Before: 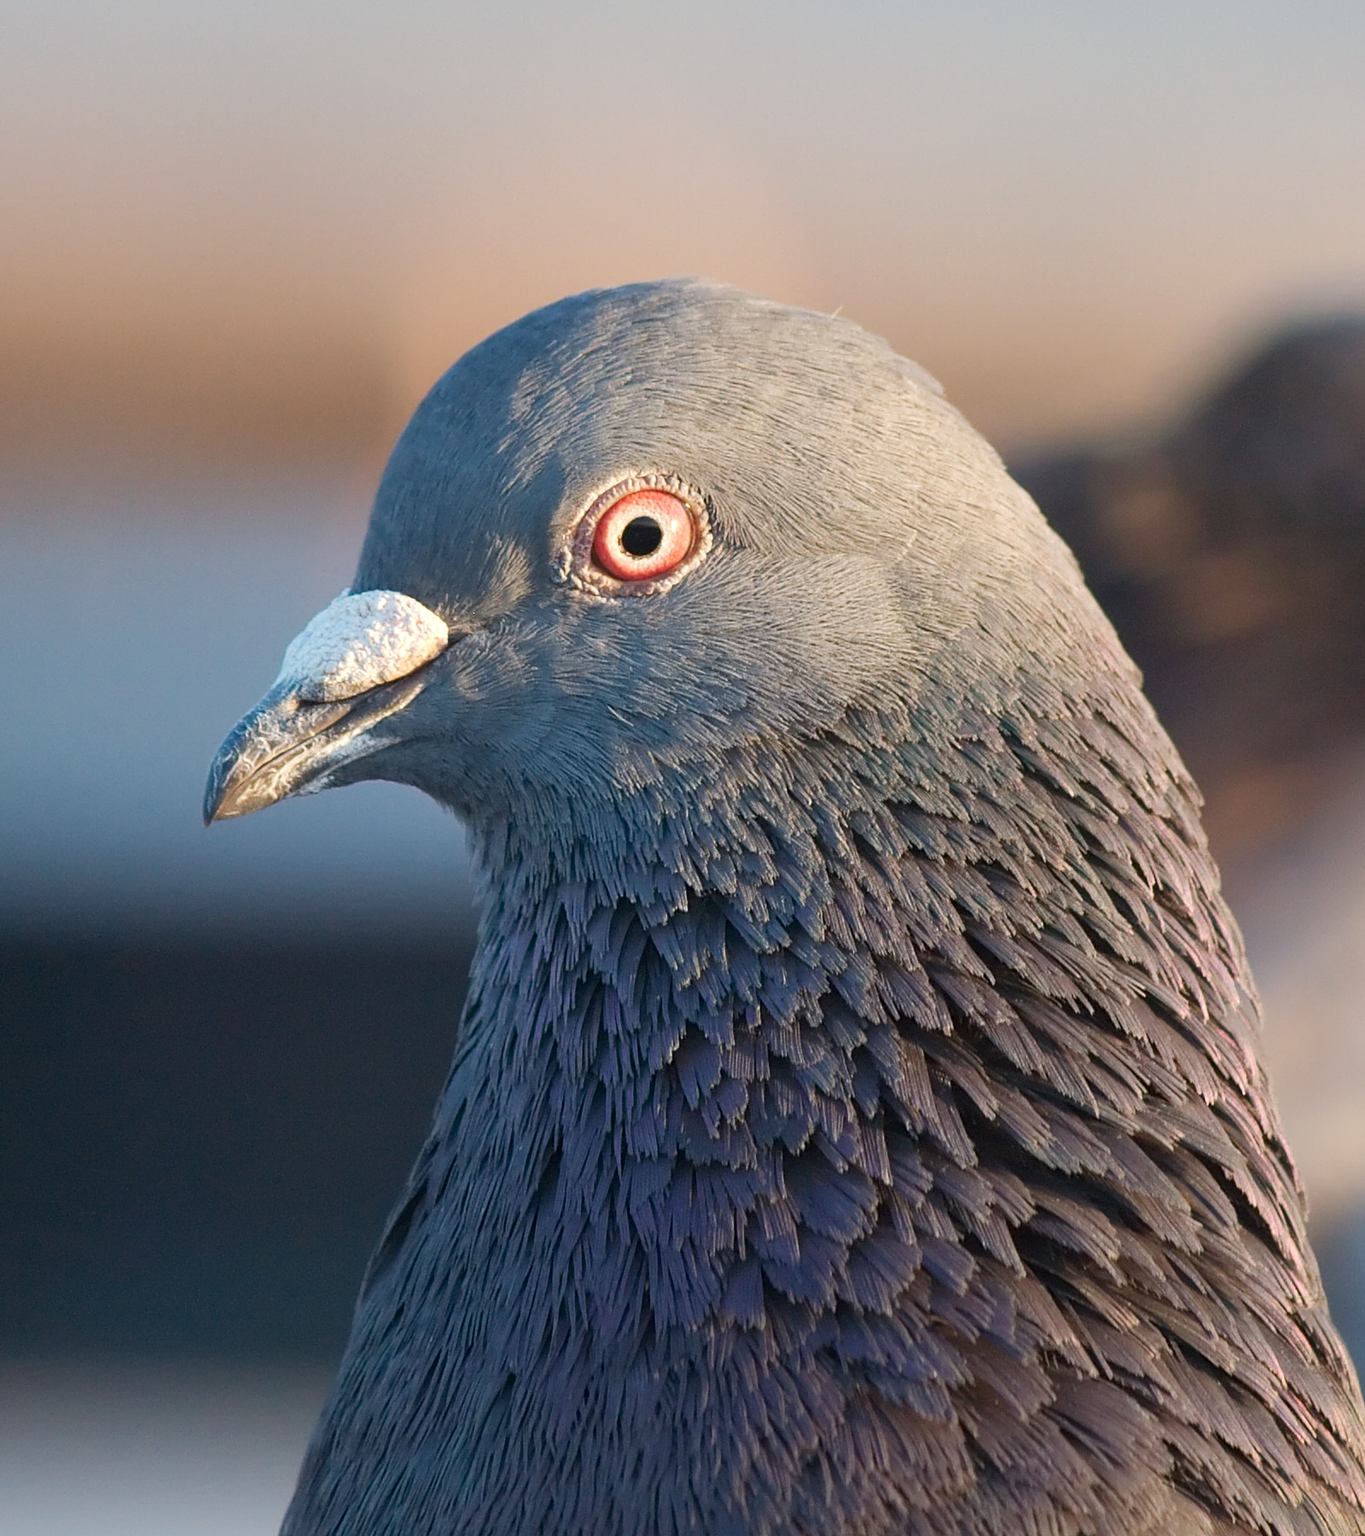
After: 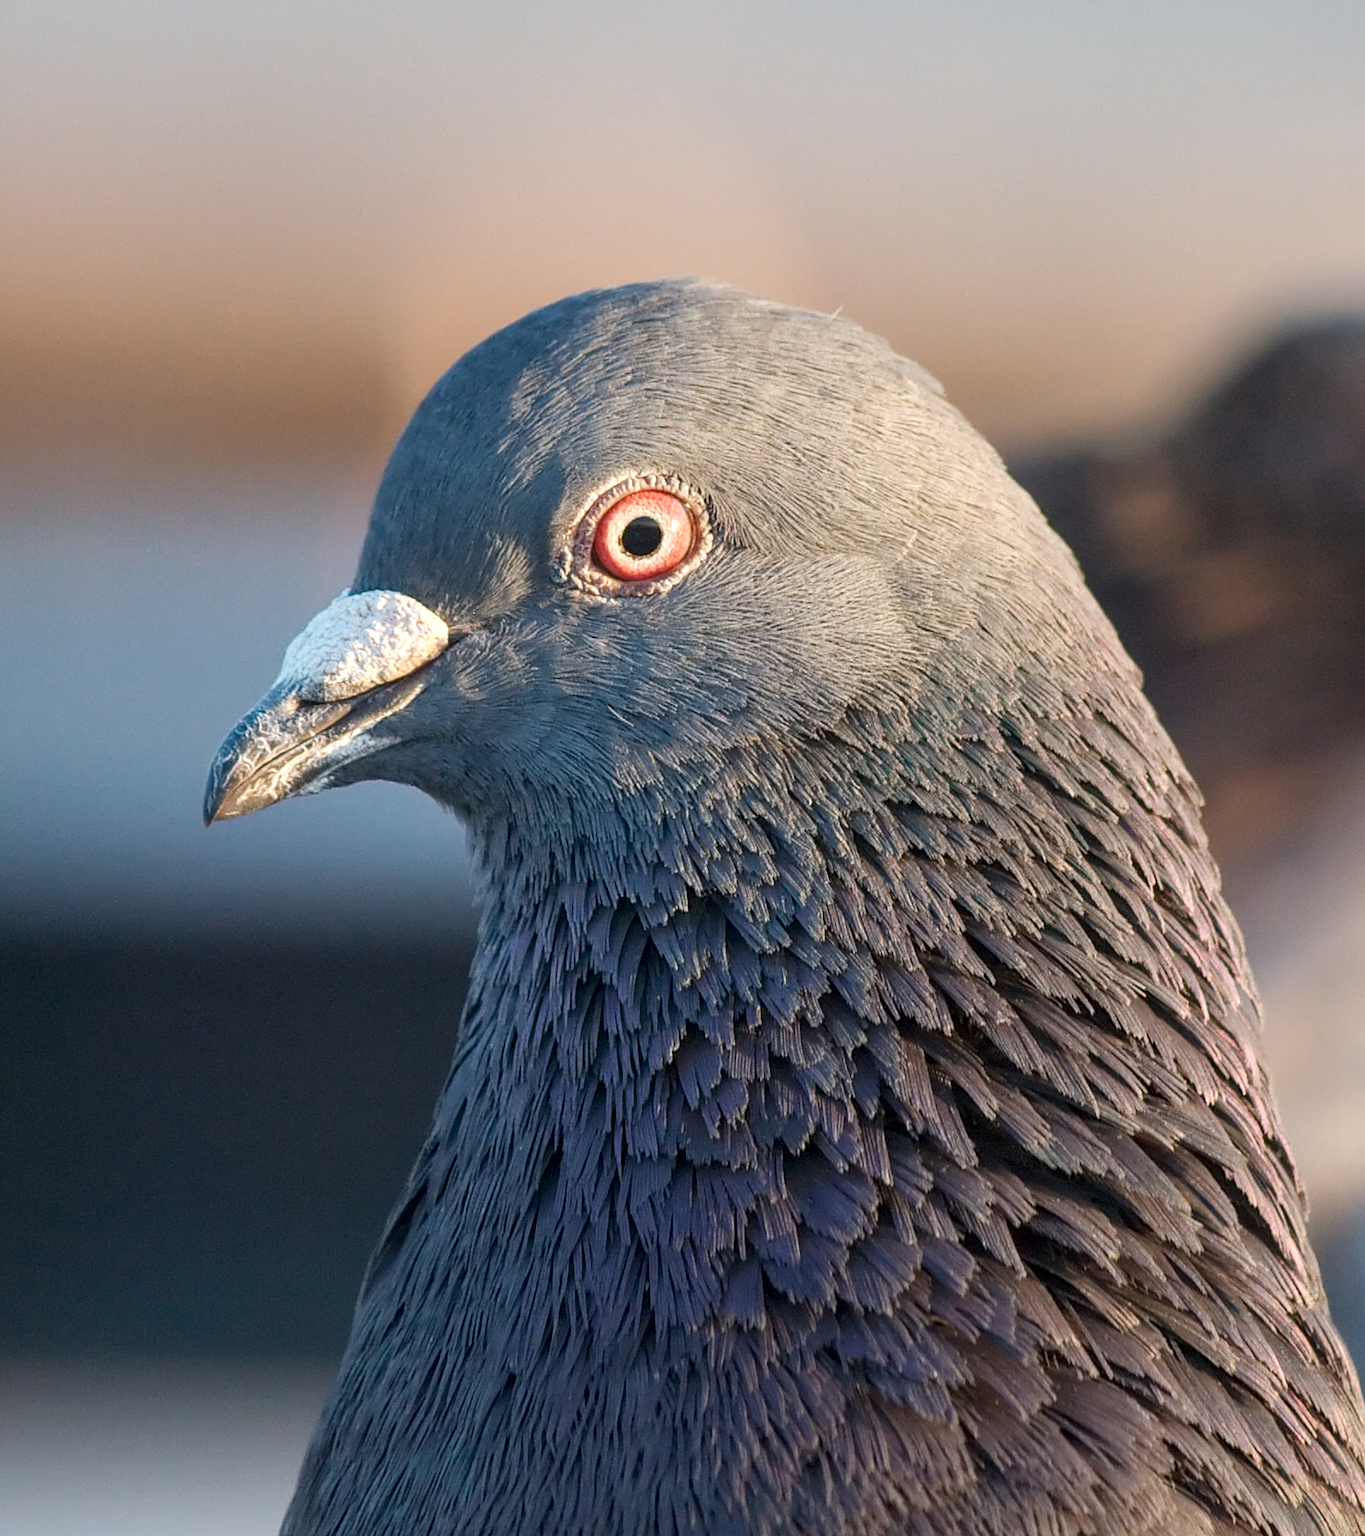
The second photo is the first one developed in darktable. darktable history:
white balance: emerald 1
local contrast: detail 130%
